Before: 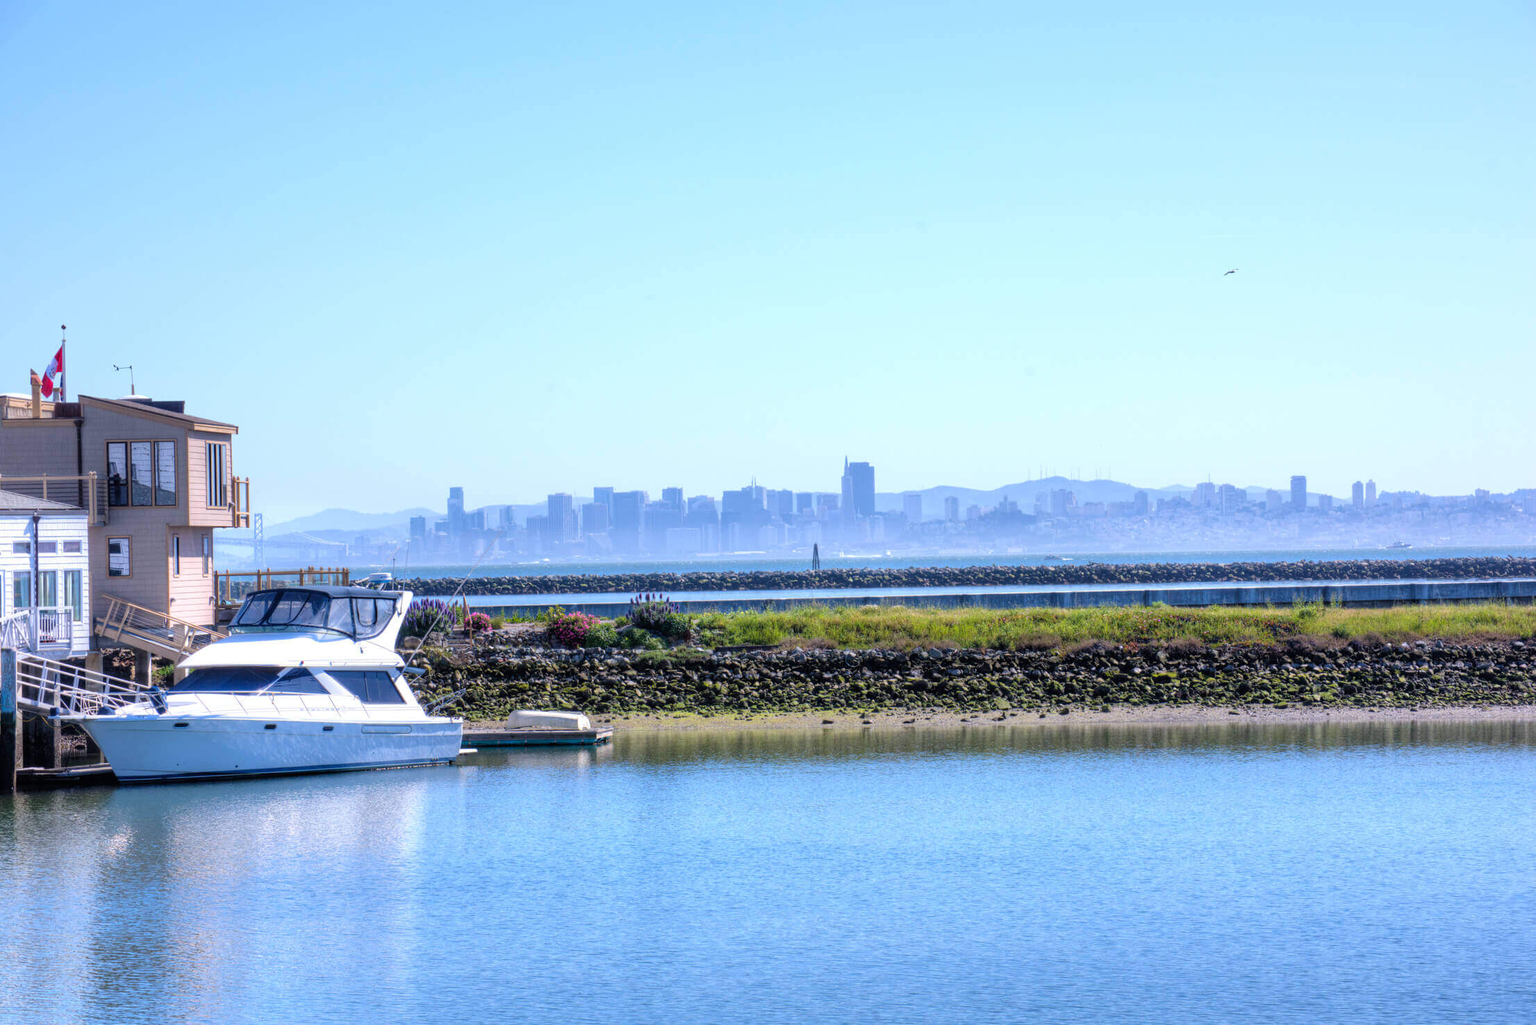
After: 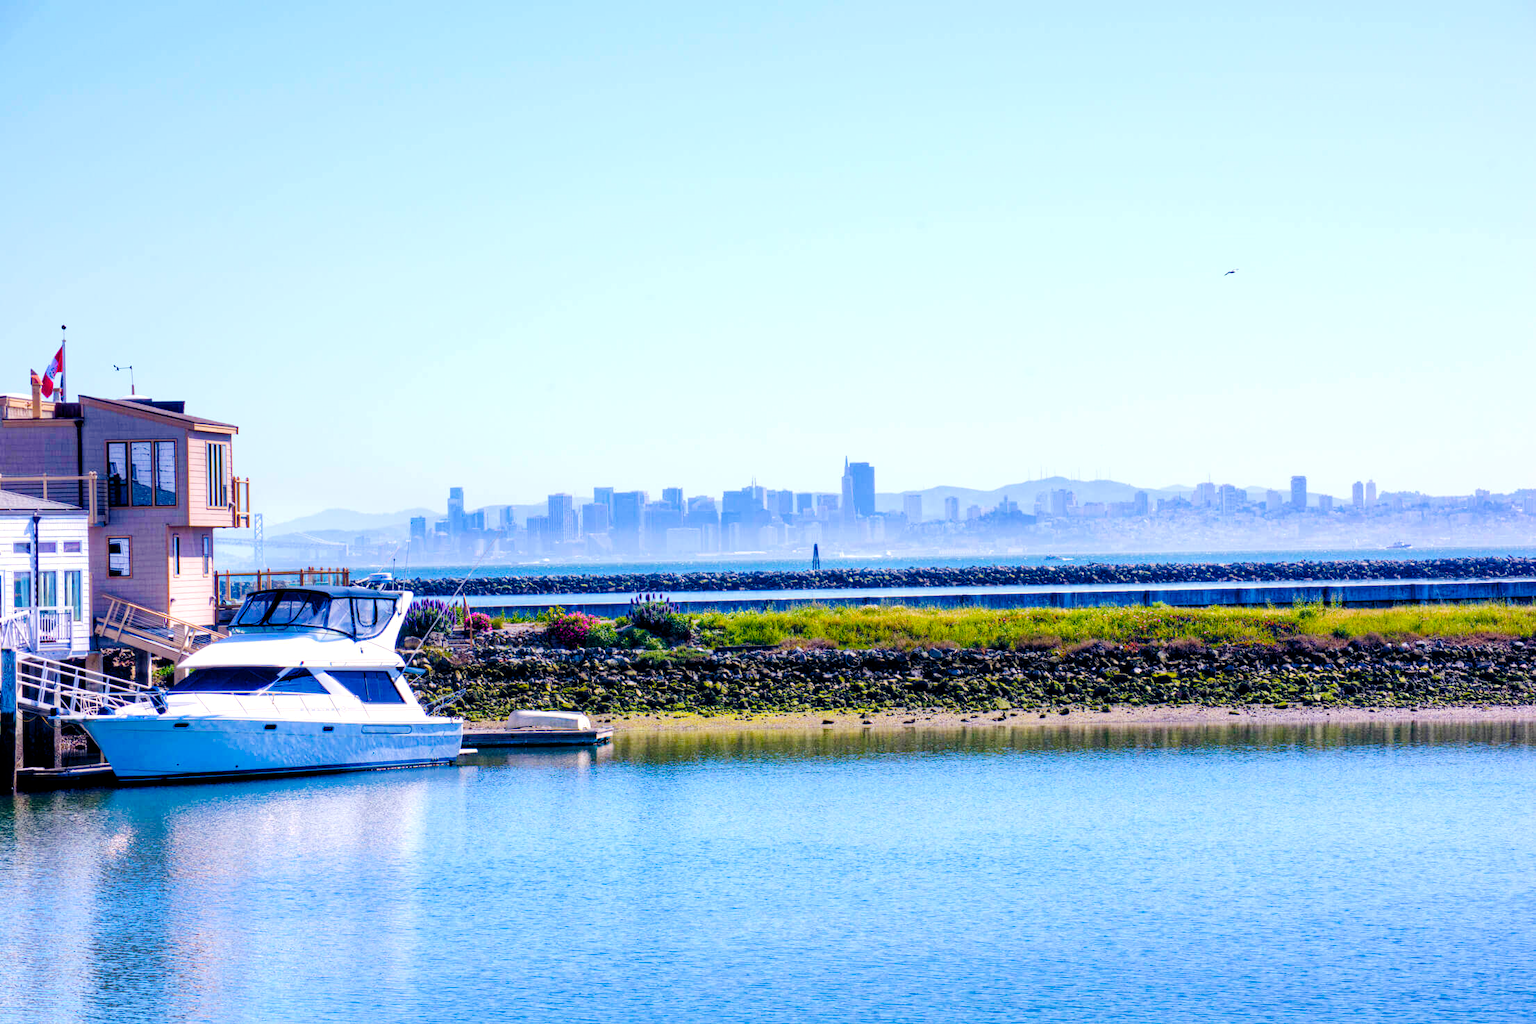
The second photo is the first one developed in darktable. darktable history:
tone curve: curves: ch0 [(0, 0) (0.071, 0.047) (0.266, 0.26) (0.491, 0.552) (0.753, 0.818) (1, 0.983)]; ch1 [(0, 0) (0.346, 0.307) (0.408, 0.369) (0.463, 0.443) (0.482, 0.493) (0.502, 0.5) (0.517, 0.518) (0.55, 0.573) (0.597, 0.641) (0.651, 0.709) (1, 1)]; ch2 [(0, 0) (0.346, 0.34) (0.434, 0.46) (0.485, 0.494) (0.5, 0.494) (0.517, 0.506) (0.535, 0.545) (0.583, 0.634) (0.625, 0.686) (1, 1)], preserve colors none
tone equalizer: edges refinement/feathering 500, mask exposure compensation -1.57 EV, preserve details no
color balance rgb: highlights gain › chroma 1.639%, highlights gain › hue 57.06°, global offset › chroma 0.151%, global offset › hue 254.14°, perceptual saturation grading › global saturation 34.686%, perceptual saturation grading › highlights -29.809%, perceptual saturation grading › shadows 36.186%, global vibrance 30.444%, contrast 10.494%
haze removal: strength 0.303, distance 0.249, compatibility mode true, adaptive false
